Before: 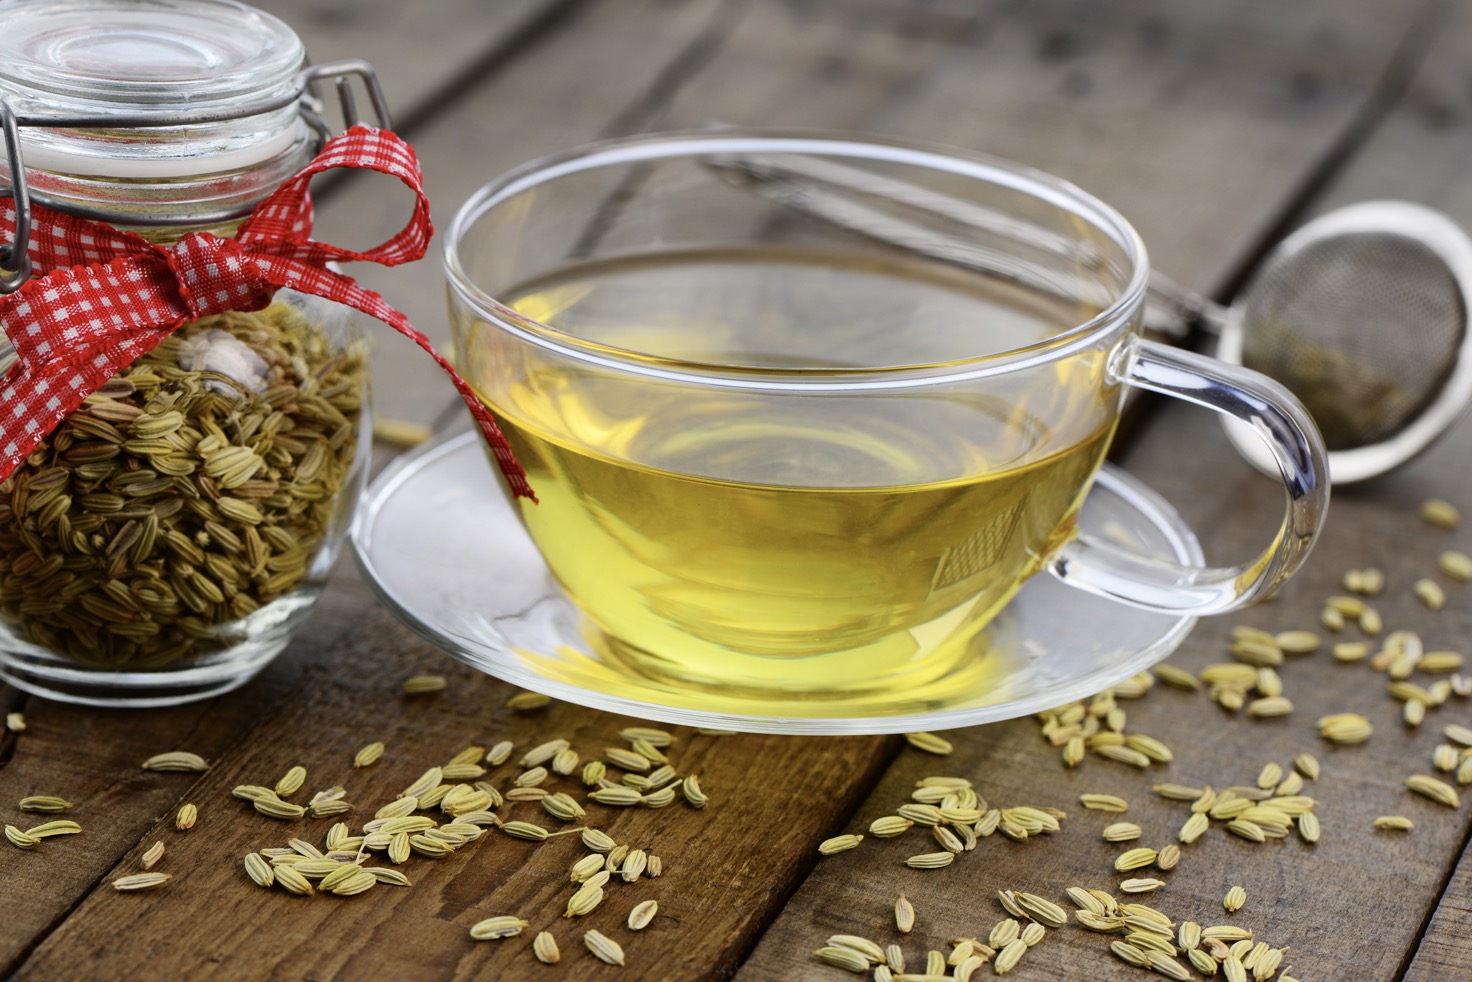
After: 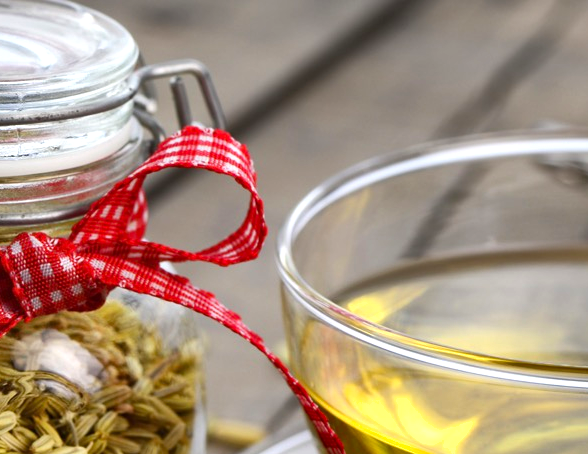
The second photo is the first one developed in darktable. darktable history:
exposure: black level correction 0, exposure 0.499 EV, compensate exposure bias true, compensate highlight preservation false
crop and rotate: left 11.301%, top 0.052%, right 48.739%, bottom 53.673%
shadows and highlights: soften with gaussian
